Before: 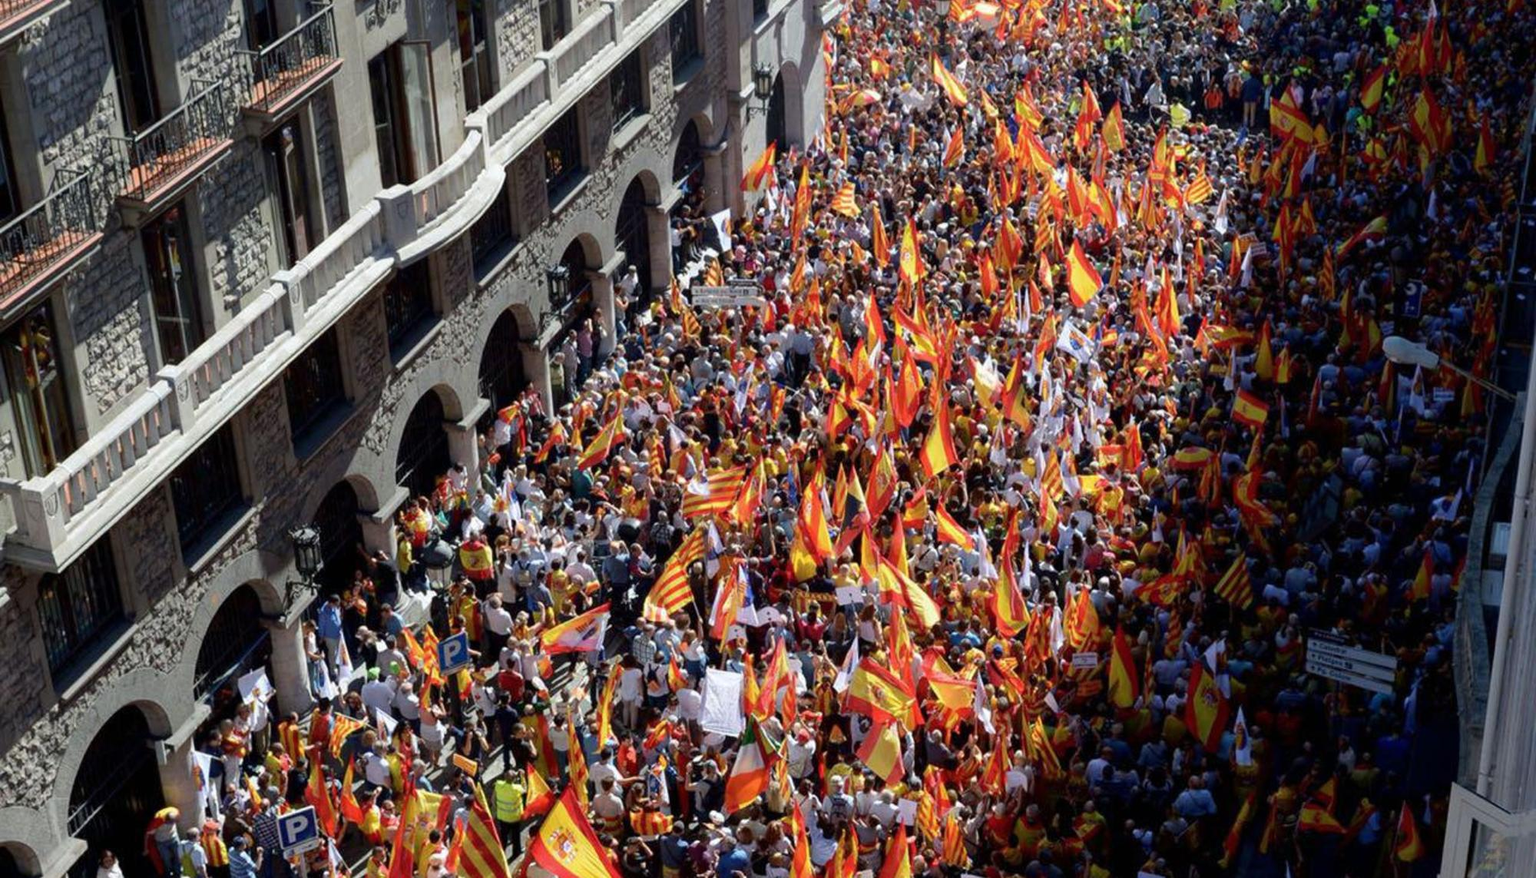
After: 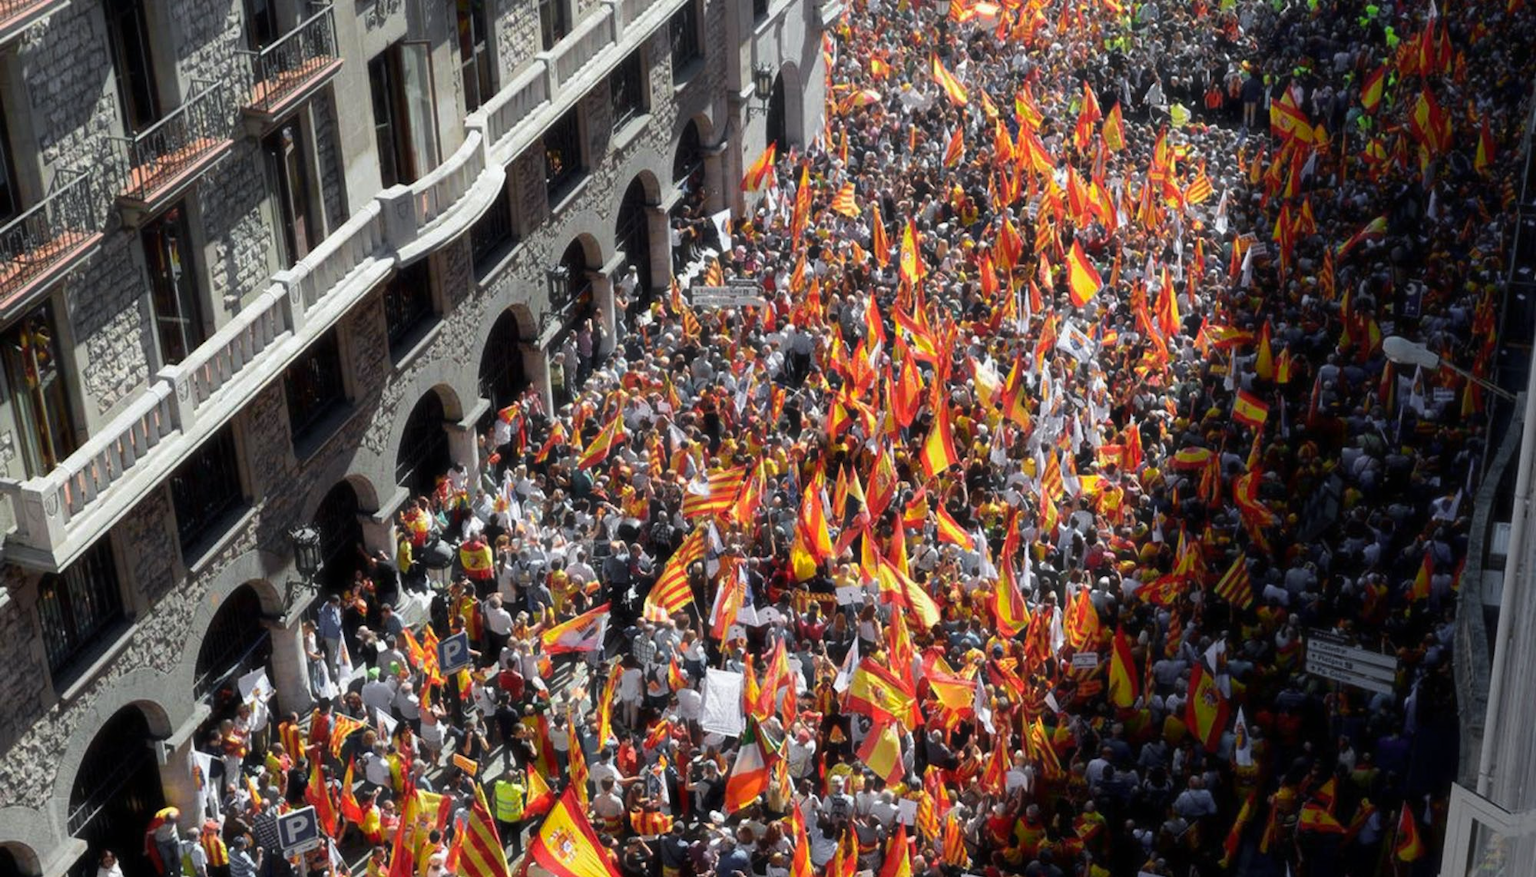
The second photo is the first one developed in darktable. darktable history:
color zones: curves: ch1 [(0.25, 0.61) (0.75, 0.248)]
haze removal: strength -0.106, compatibility mode true, adaptive false
